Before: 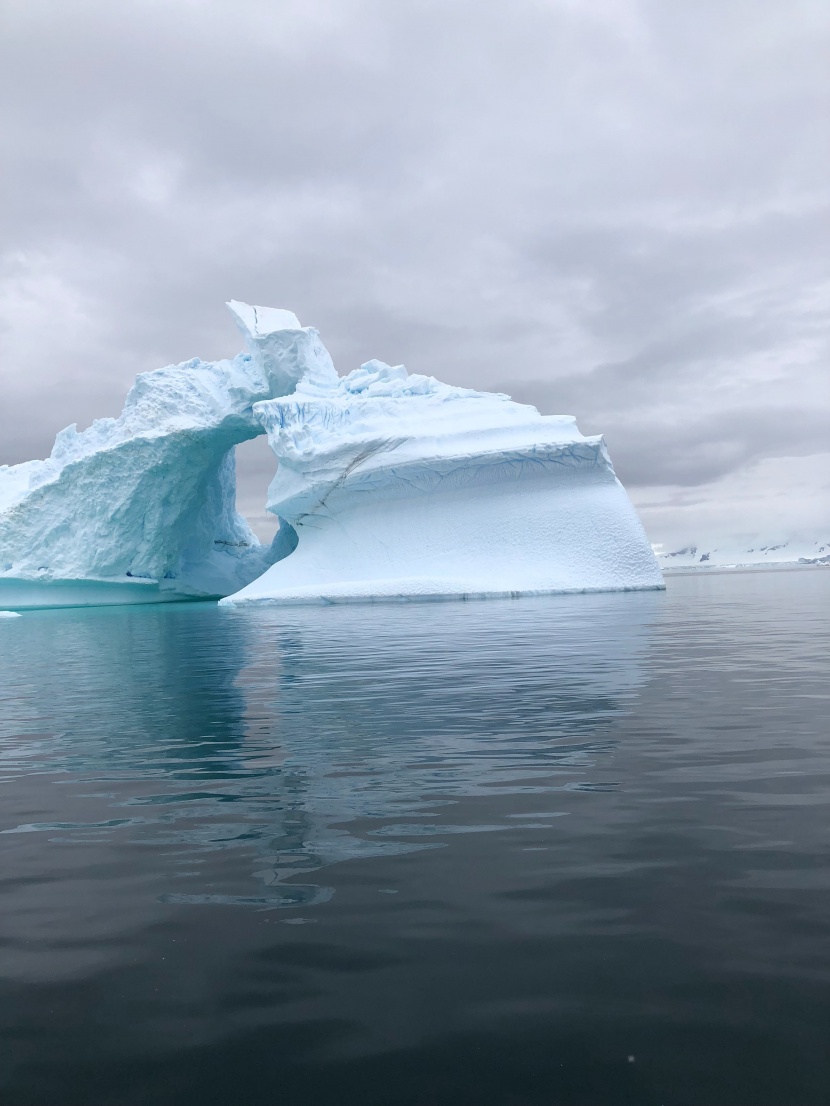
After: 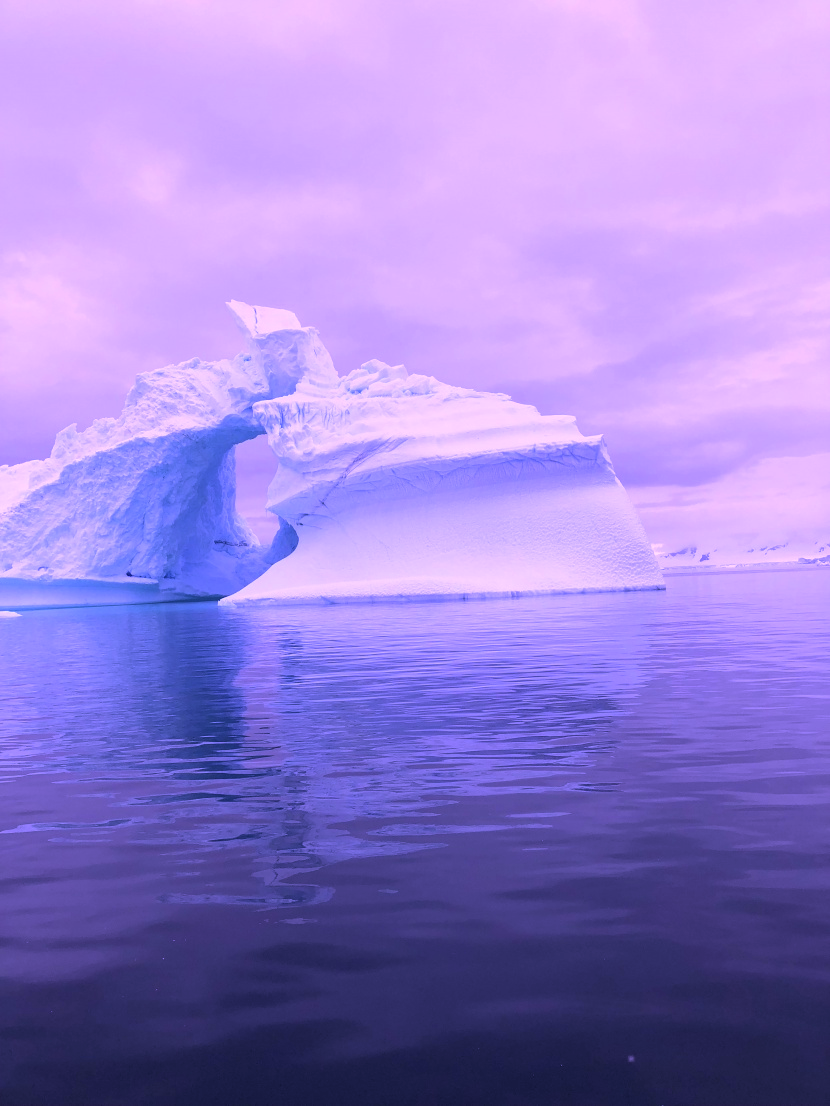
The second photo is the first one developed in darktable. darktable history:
color calibration: illuminant custom, x 0.379, y 0.481, temperature 4470.73 K
